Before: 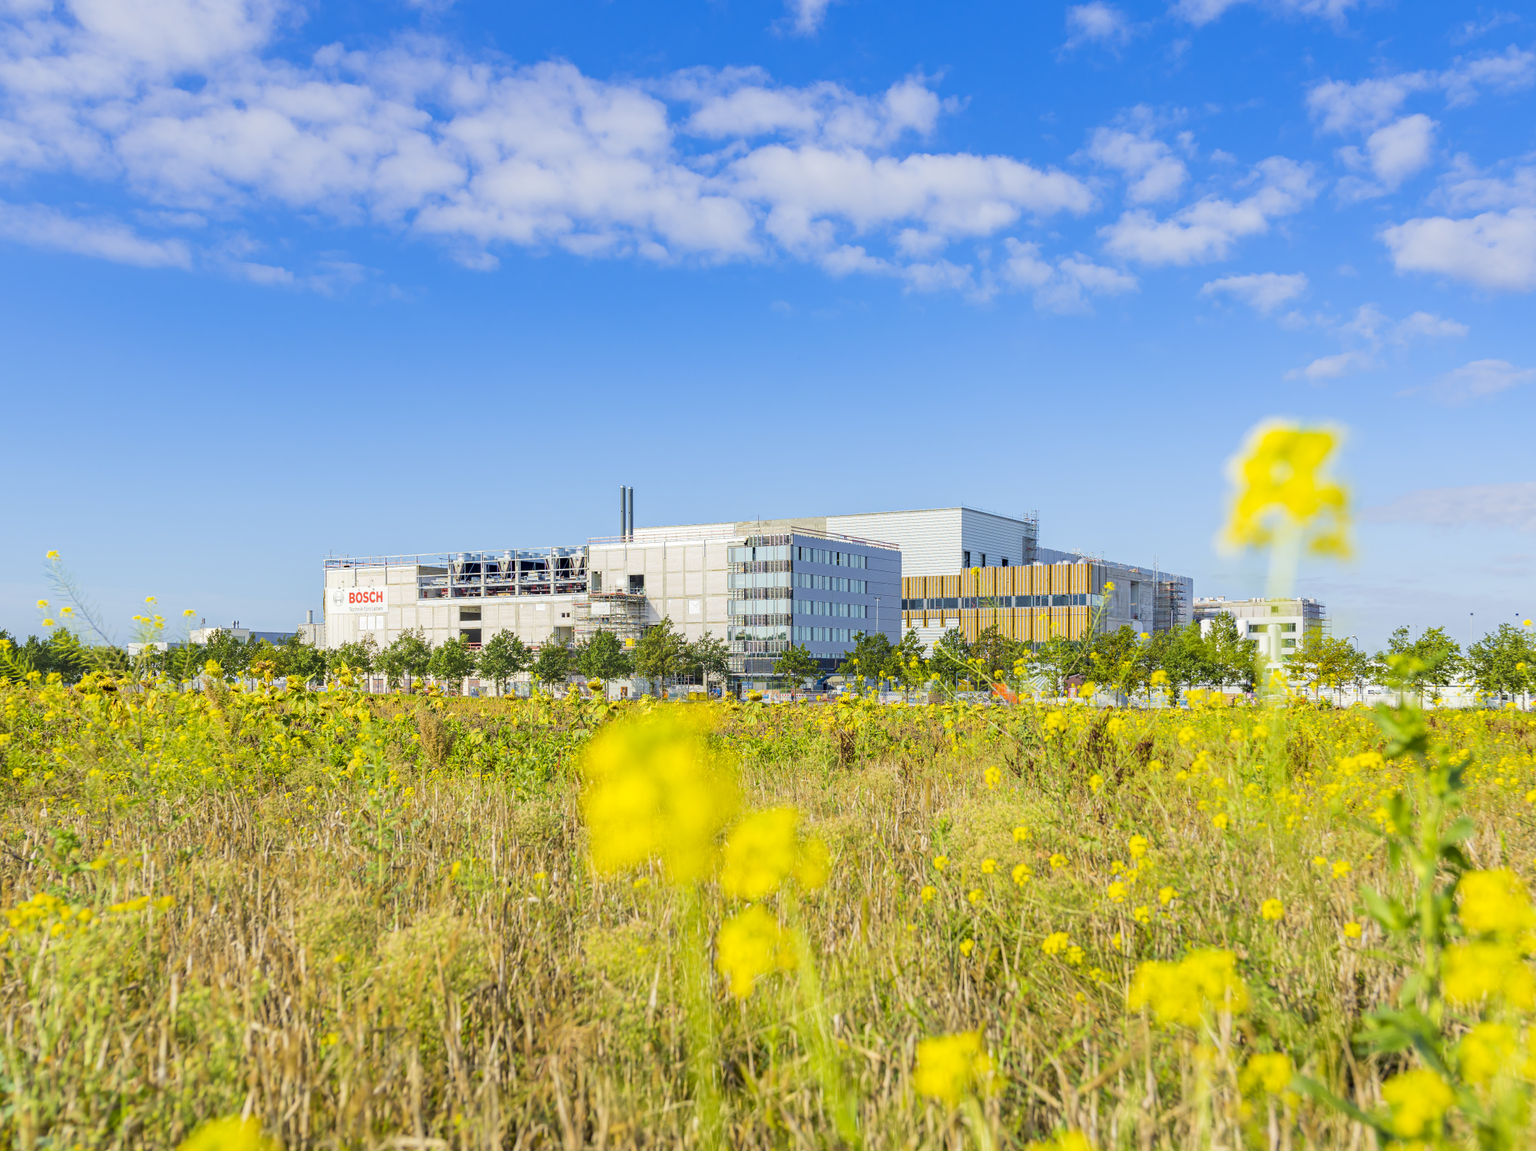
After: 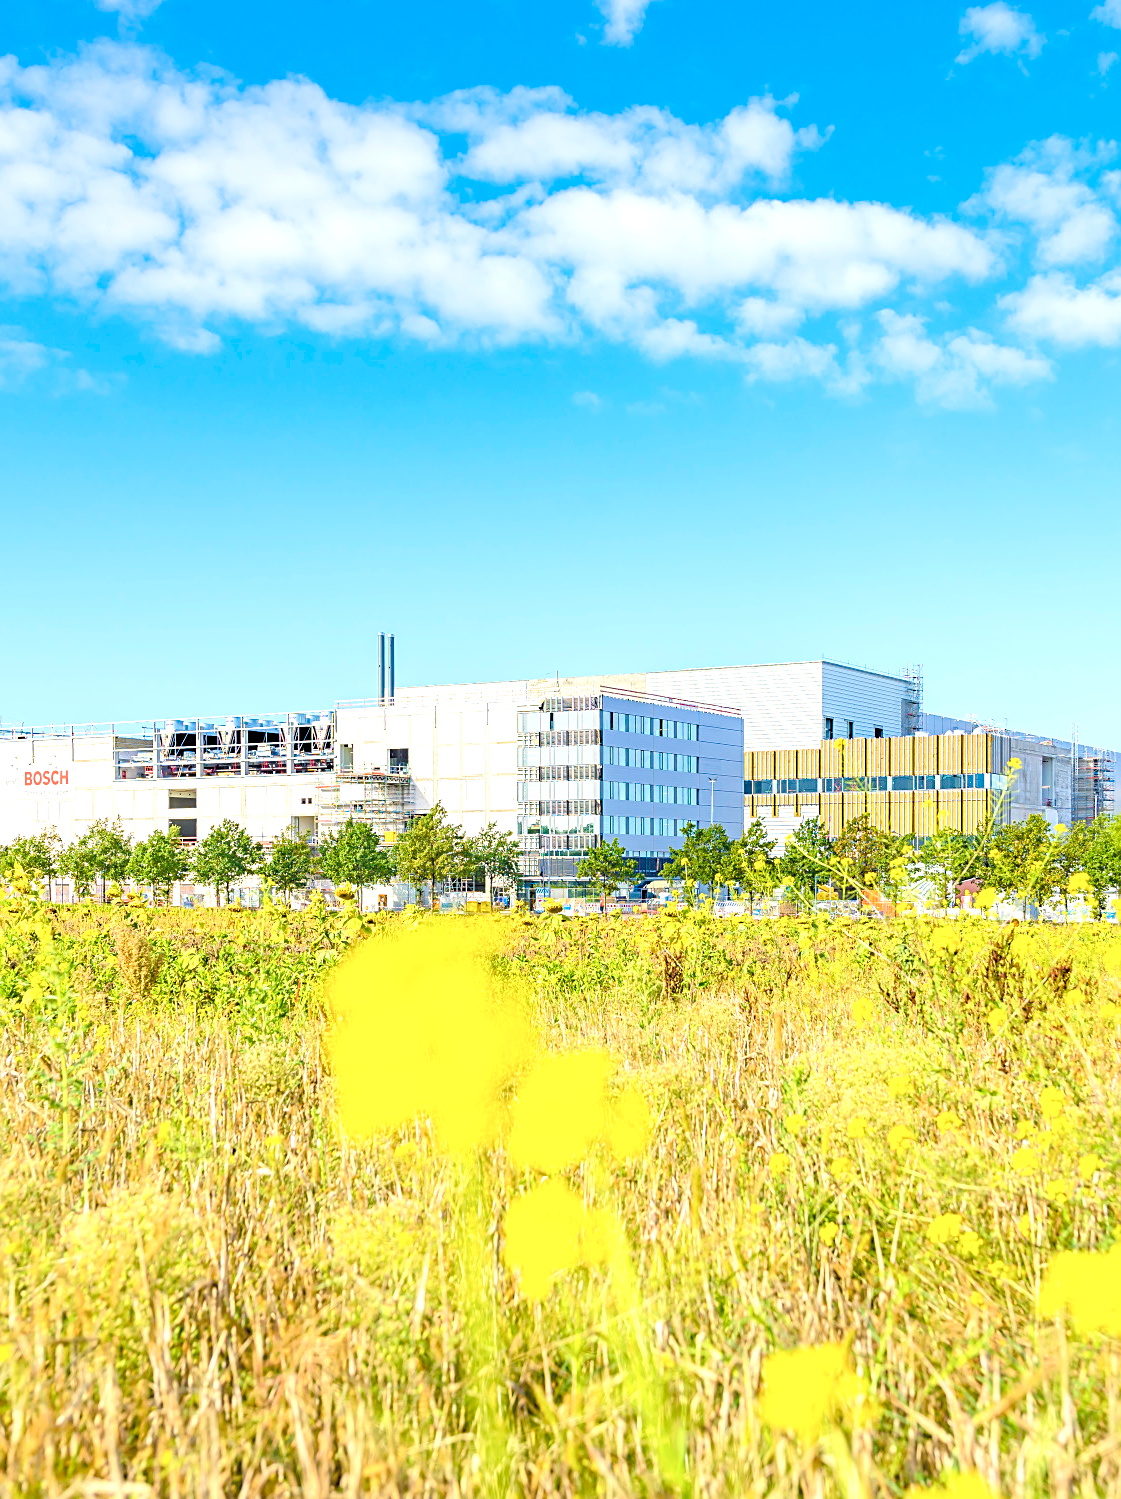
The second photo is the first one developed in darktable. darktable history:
crop: left 21.536%, right 22.383%
sharpen: on, module defaults
exposure: exposure 0.764 EV, compensate highlight preservation false
color balance rgb: shadows lift › chroma 2.052%, shadows lift › hue 217.49°, perceptual saturation grading › global saturation 39.056%, perceptual saturation grading › highlights -50.381%, perceptual saturation grading › shadows 30.394%
contrast brightness saturation: brightness 0.138
